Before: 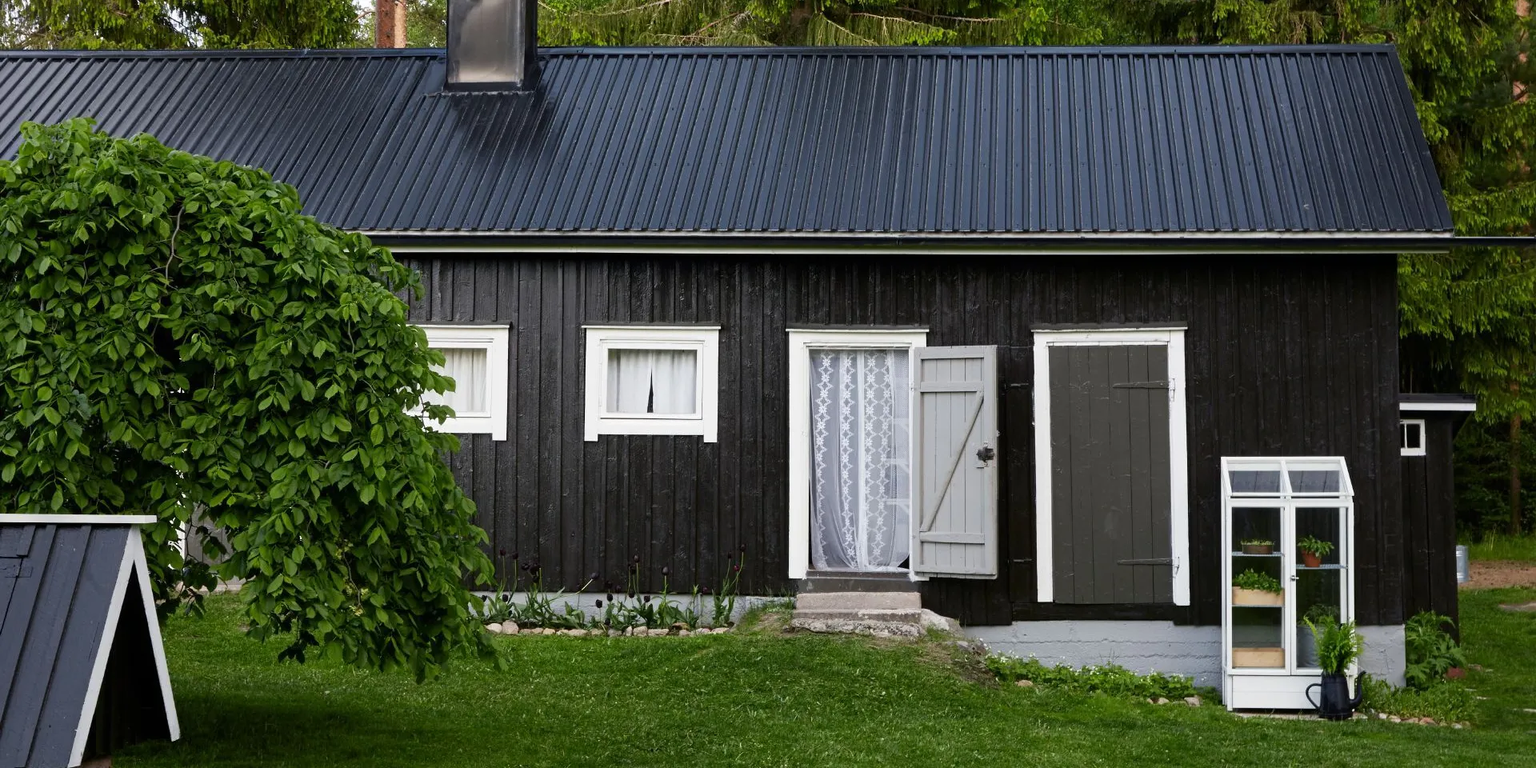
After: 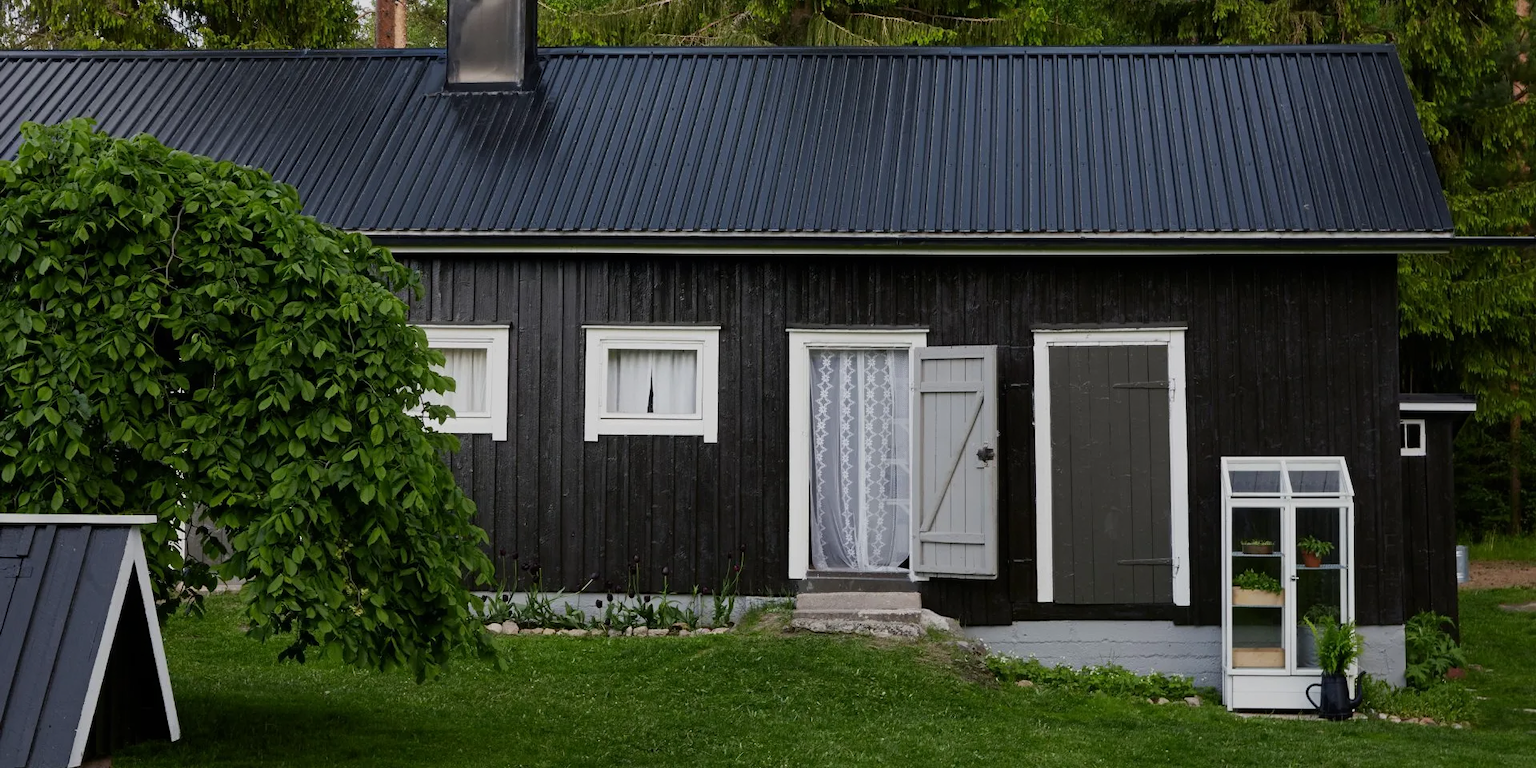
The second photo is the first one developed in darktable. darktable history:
exposure: exposure -0.488 EV, compensate highlight preservation false
